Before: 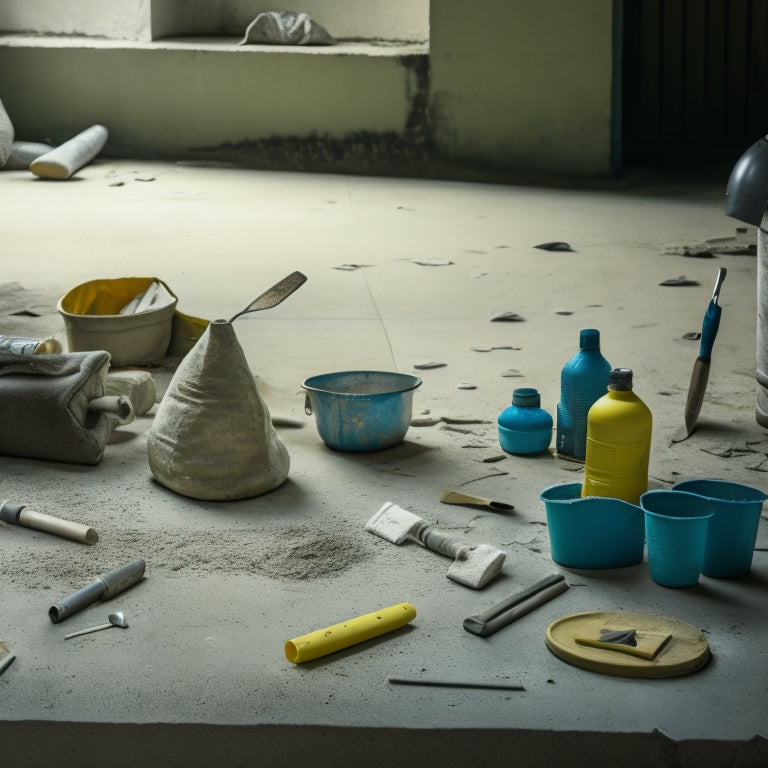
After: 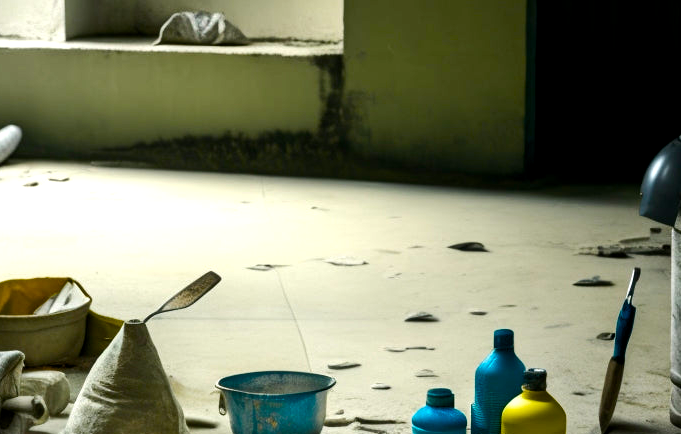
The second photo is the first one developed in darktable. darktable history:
color balance rgb: highlights gain › chroma 0.257%, highlights gain › hue 330.13°, global offset › luminance -0.512%, linear chroma grading › shadows -10.667%, linear chroma grading › global chroma 20.654%, perceptual saturation grading › global saturation 44.562%, perceptual saturation grading › highlights -50.329%, perceptual saturation grading › shadows 30.391%, perceptual brilliance grading › highlights 18.065%, perceptual brilliance grading › mid-tones 32.608%, perceptual brilliance grading › shadows -30.518%
crop and rotate: left 11.322%, bottom 43.365%
